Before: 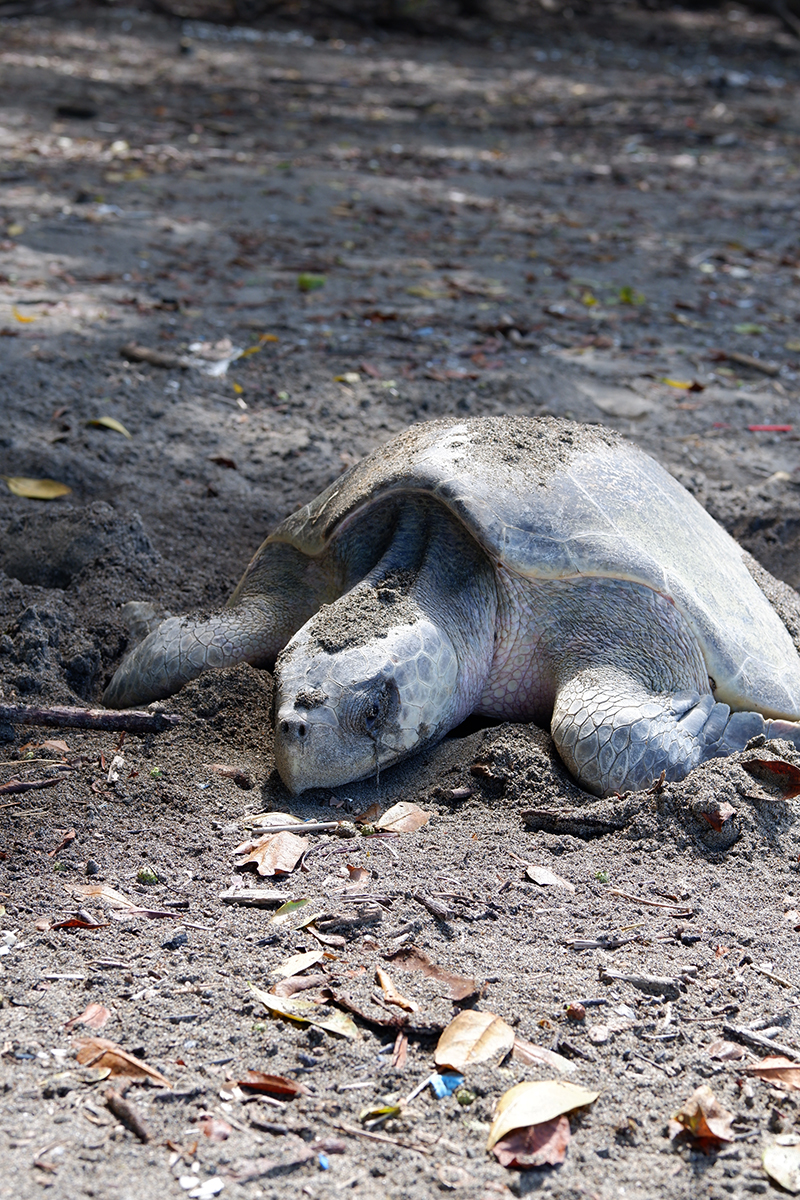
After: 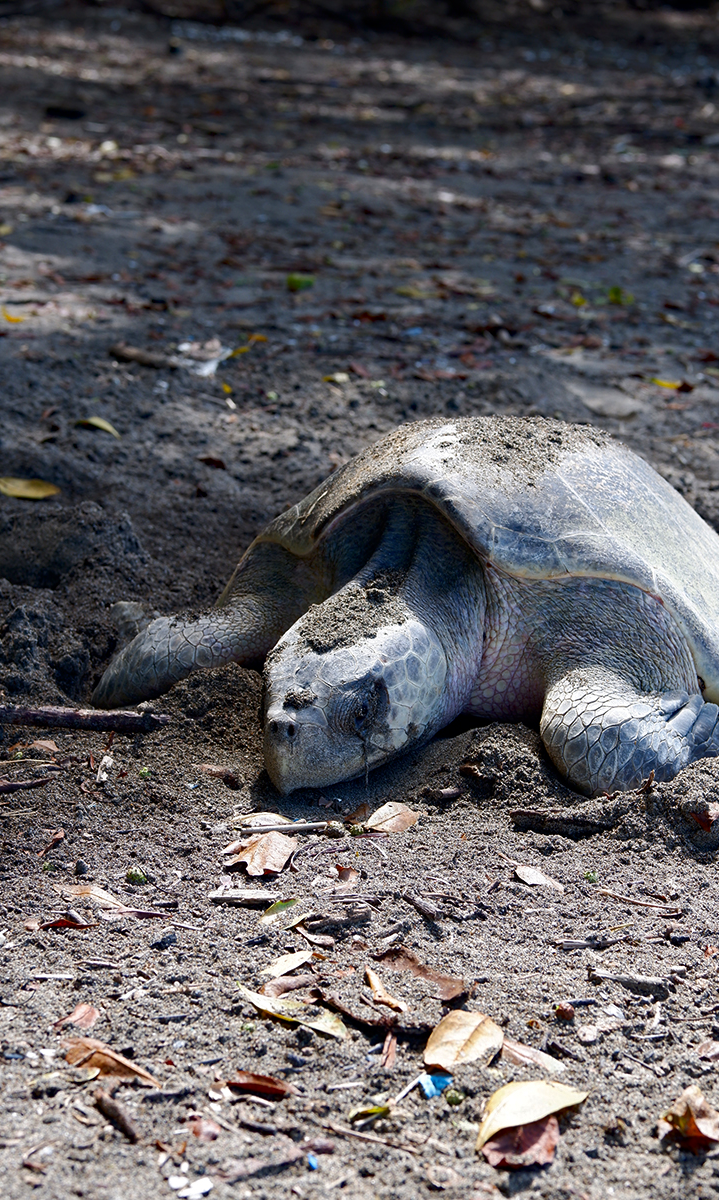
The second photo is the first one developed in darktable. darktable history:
crop and rotate: left 1.408%, right 8.636%
haze removal: adaptive false
exposure: compensate highlight preservation false
contrast brightness saturation: contrast 0.066, brightness -0.128, saturation 0.054
tone curve: curves: ch0 [(0, 0) (0.003, 0.003) (0.011, 0.011) (0.025, 0.025) (0.044, 0.044) (0.069, 0.069) (0.1, 0.099) (0.136, 0.135) (0.177, 0.177) (0.224, 0.224) (0.277, 0.276) (0.335, 0.334) (0.399, 0.398) (0.468, 0.467) (0.543, 0.547) (0.623, 0.626) (0.709, 0.712) (0.801, 0.802) (0.898, 0.898) (1, 1)], preserve colors none
